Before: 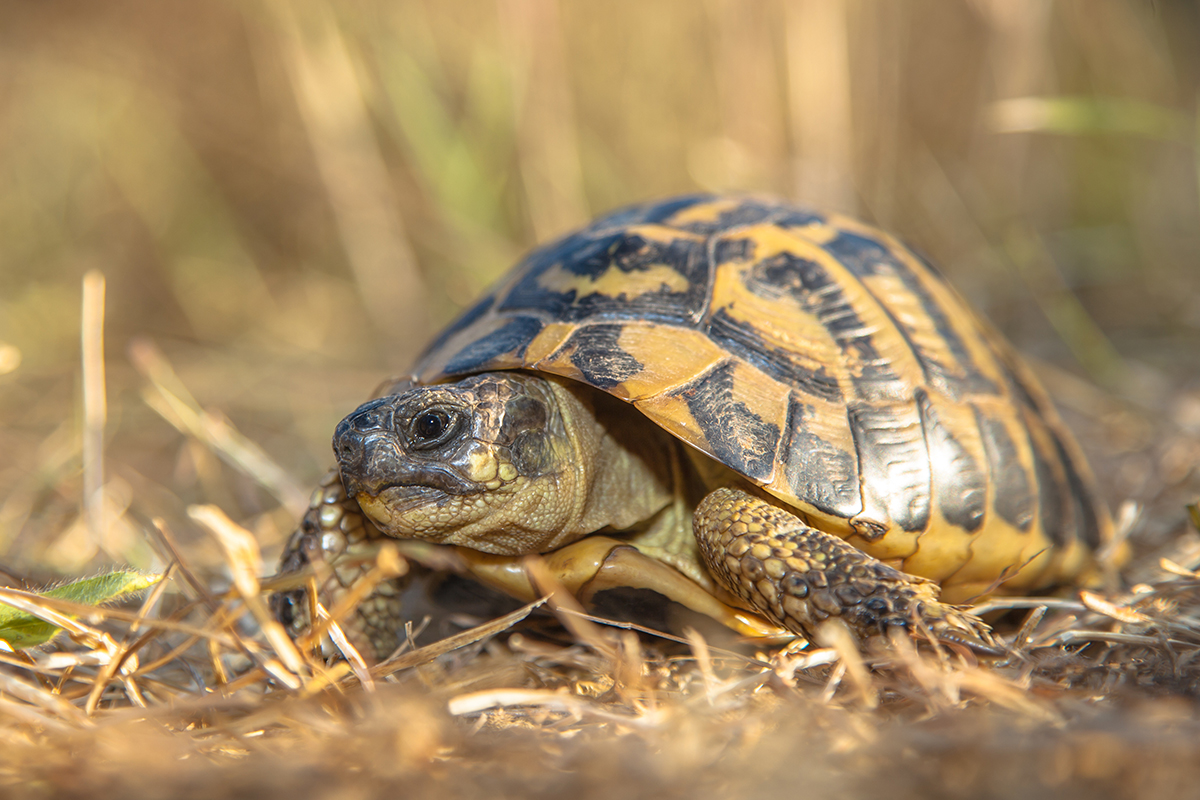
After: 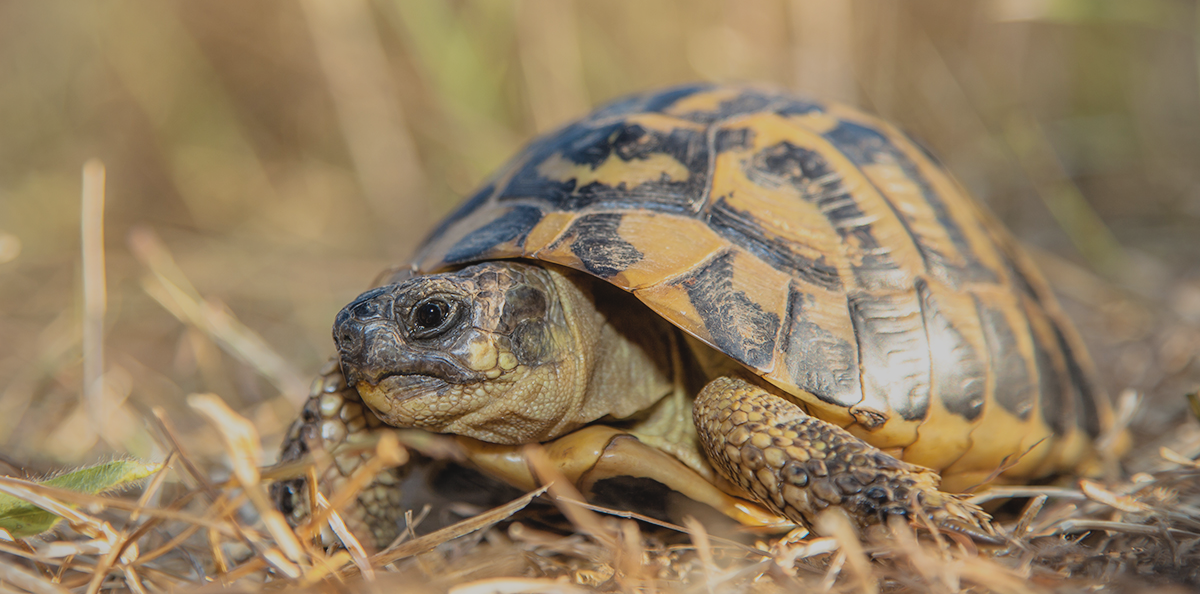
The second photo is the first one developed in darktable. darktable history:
vignetting: fall-off radius 93.75%
contrast brightness saturation: contrast -0.09, saturation -0.092
filmic rgb: black relative exposure -7.65 EV, white relative exposure 4.56 EV, hardness 3.61
crop: top 13.882%, bottom 11.335%
